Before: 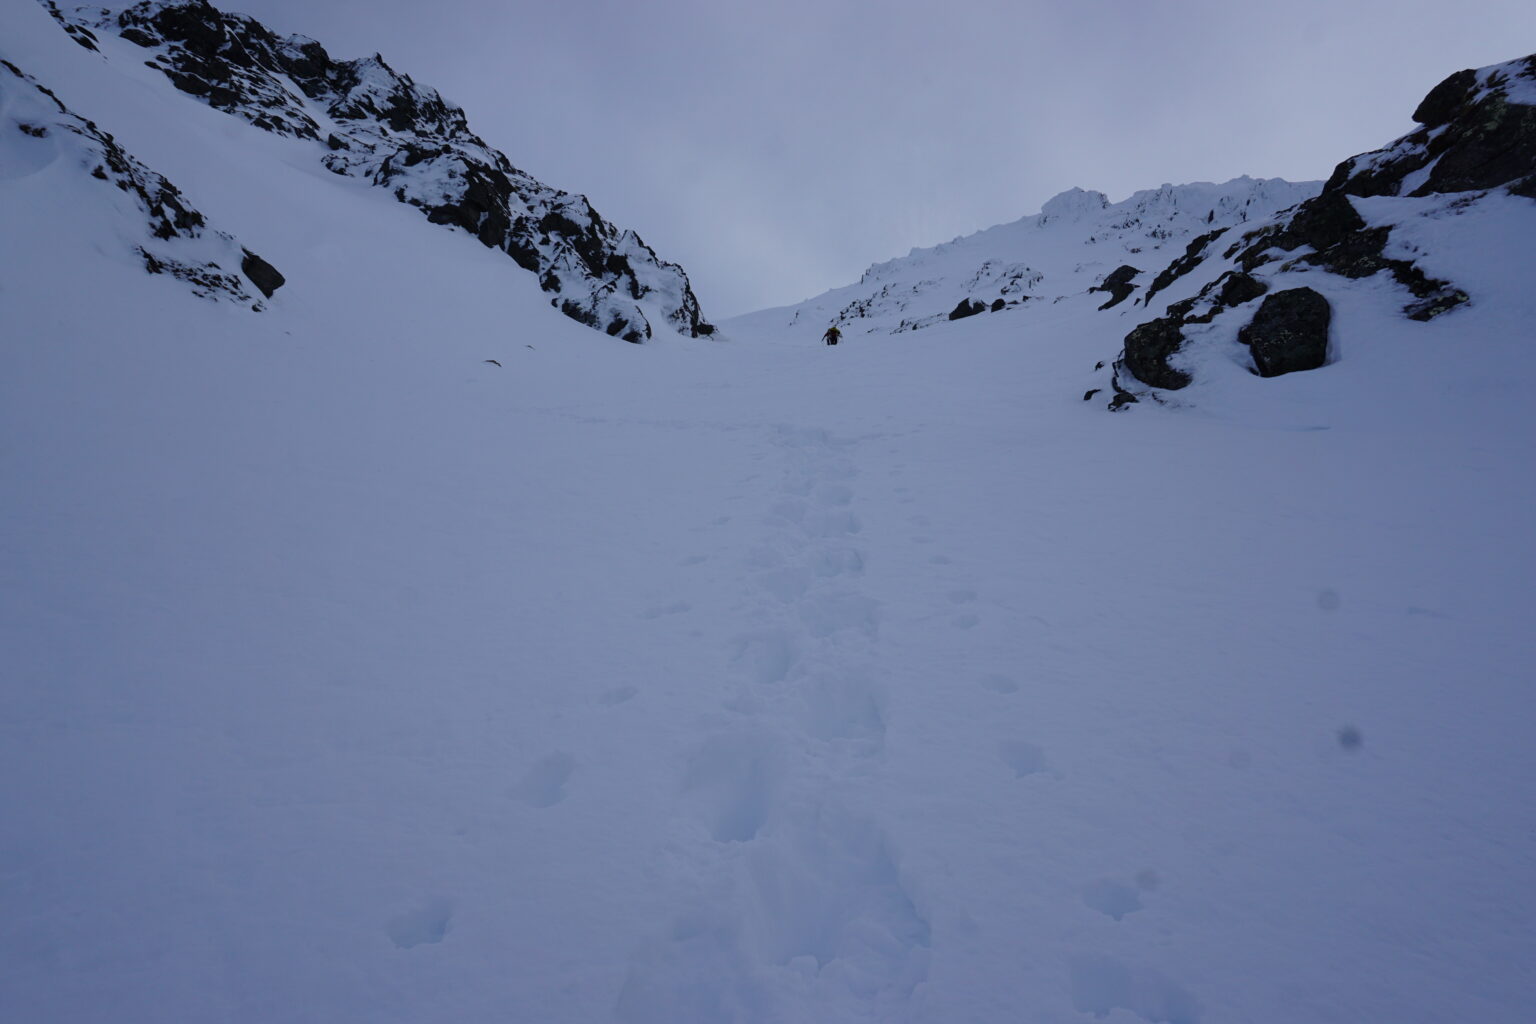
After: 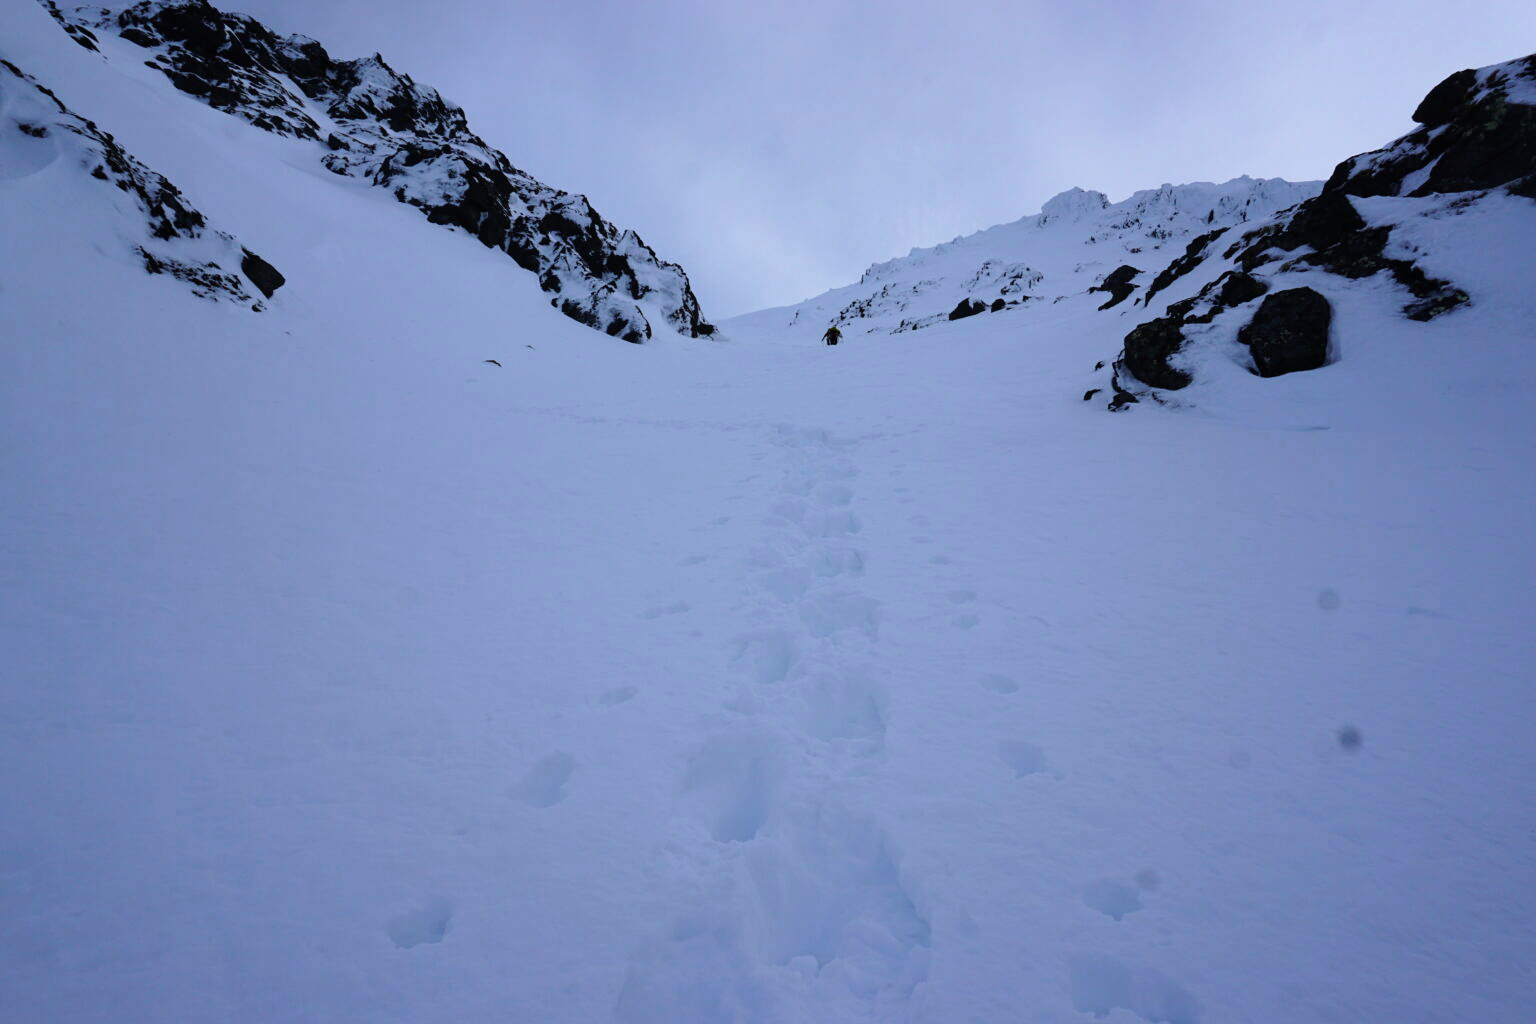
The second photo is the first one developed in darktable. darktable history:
velvia: on, module defaults
tone equalizer: -8 EV -0.745 EV, -7 EV -0.677 EV, -6 EV -0.583 EV, -5 EV -0.364 EV, -3 EV 0.379 EV, -2 EV 0.6 EV, -1 EV 0.682 EV, +0 EV 0.751 EV, edges refinement/feathering 500, mask exposure compensation -1.57 EV, preserve details no
